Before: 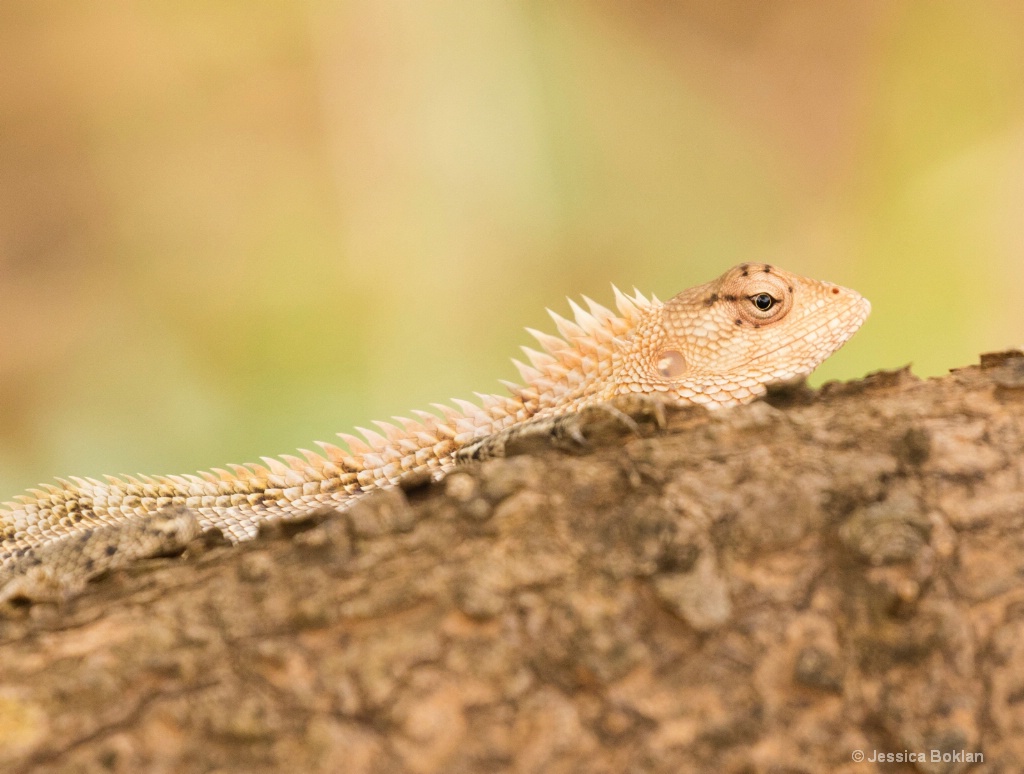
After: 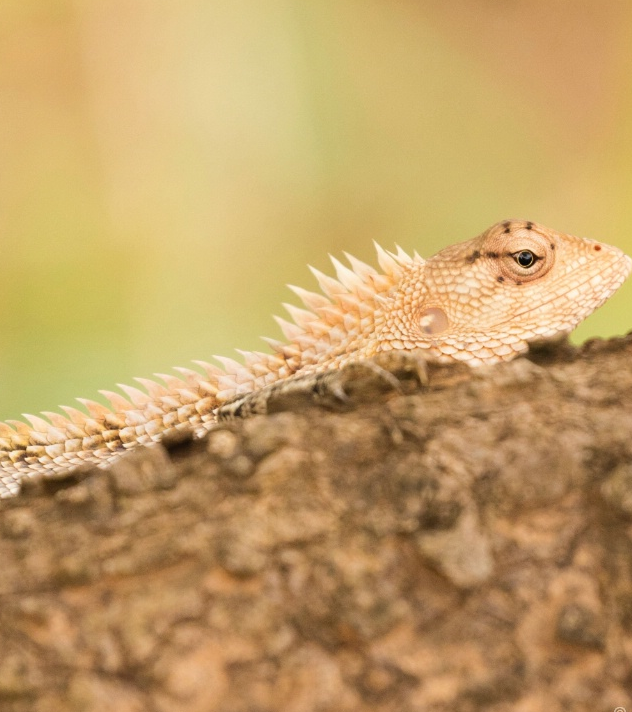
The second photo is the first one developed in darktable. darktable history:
crop and rotate: left 23.334%, top 5.64%, right 14.903%, bottom 2.295%
